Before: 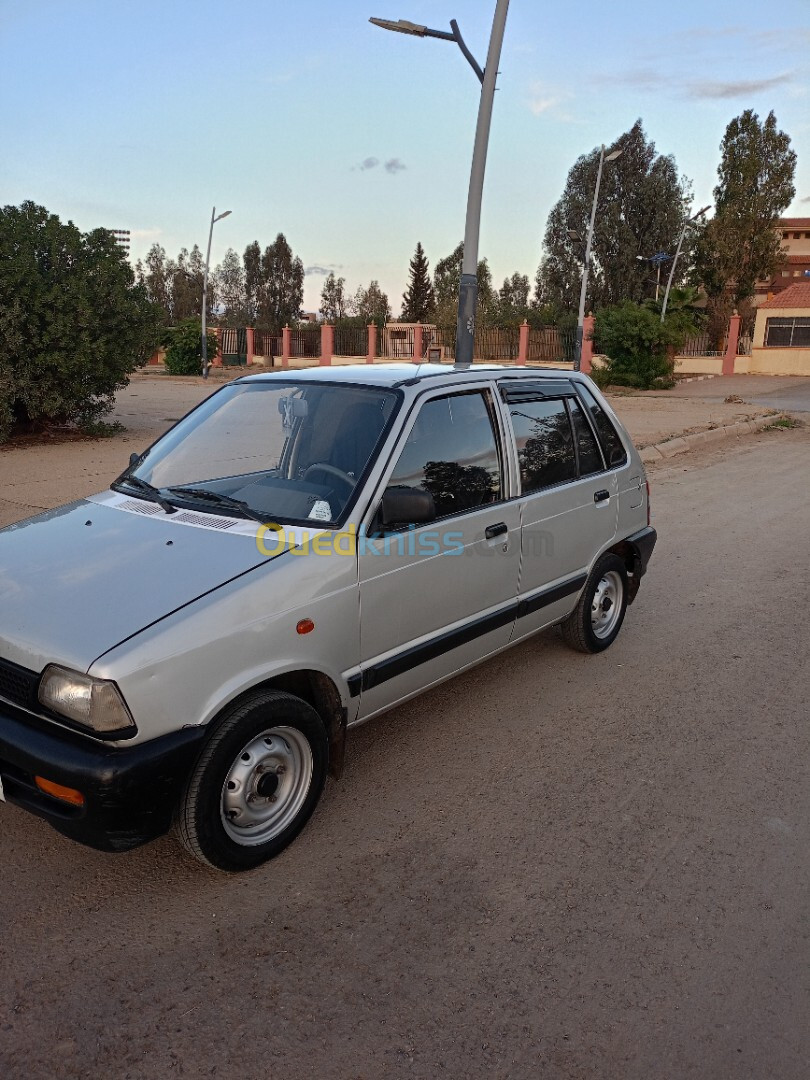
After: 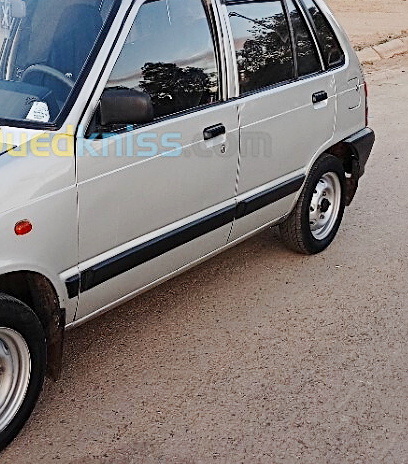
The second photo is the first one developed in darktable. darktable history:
sharpen: amount 0.499
base curve: curves: ch0 [(0, 0) (0.025, 0.046) (0.112, 0.277) (0.467, 0.74) (0.814, 0.929) (1, 0.942)], preserve colors none
crop: left 34.828%, top 37.01%, right 14.796%, bottom 19.999%
